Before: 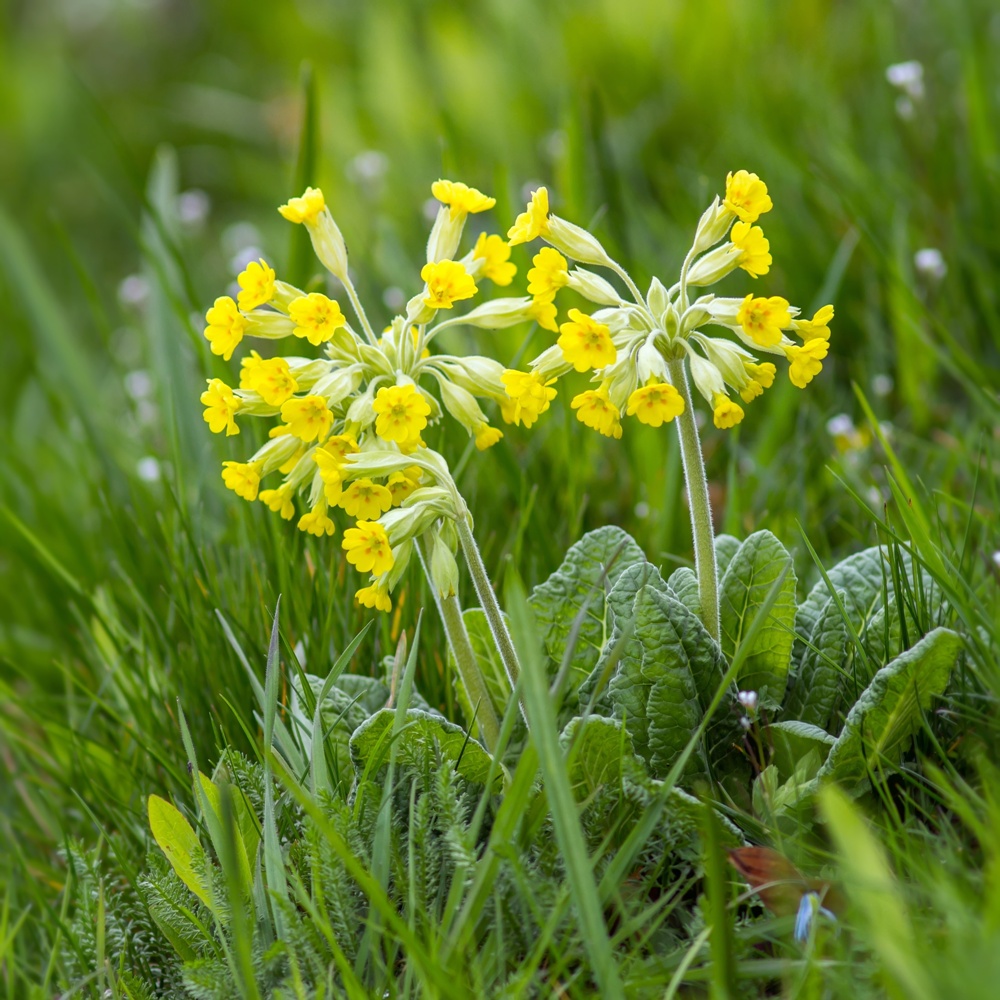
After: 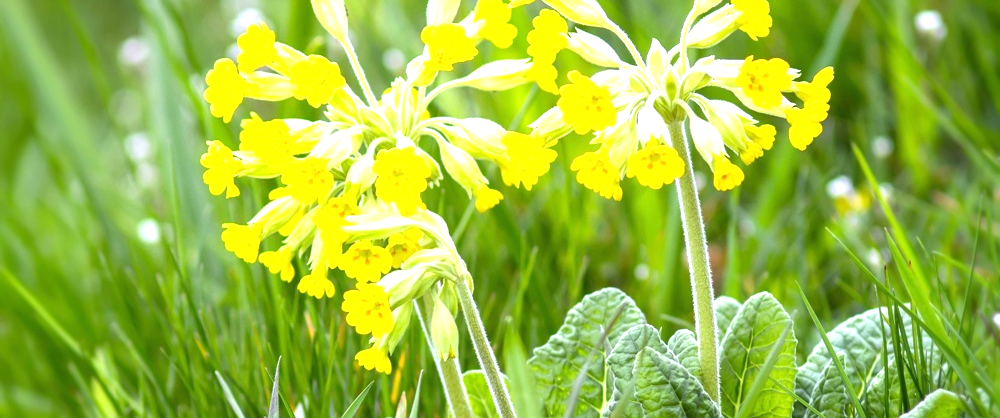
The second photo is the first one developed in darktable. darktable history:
crop and rotate: top 23.84%, bottom 34.294%
exposure: exposure 1.15 EV, compensate highlight preservation false
